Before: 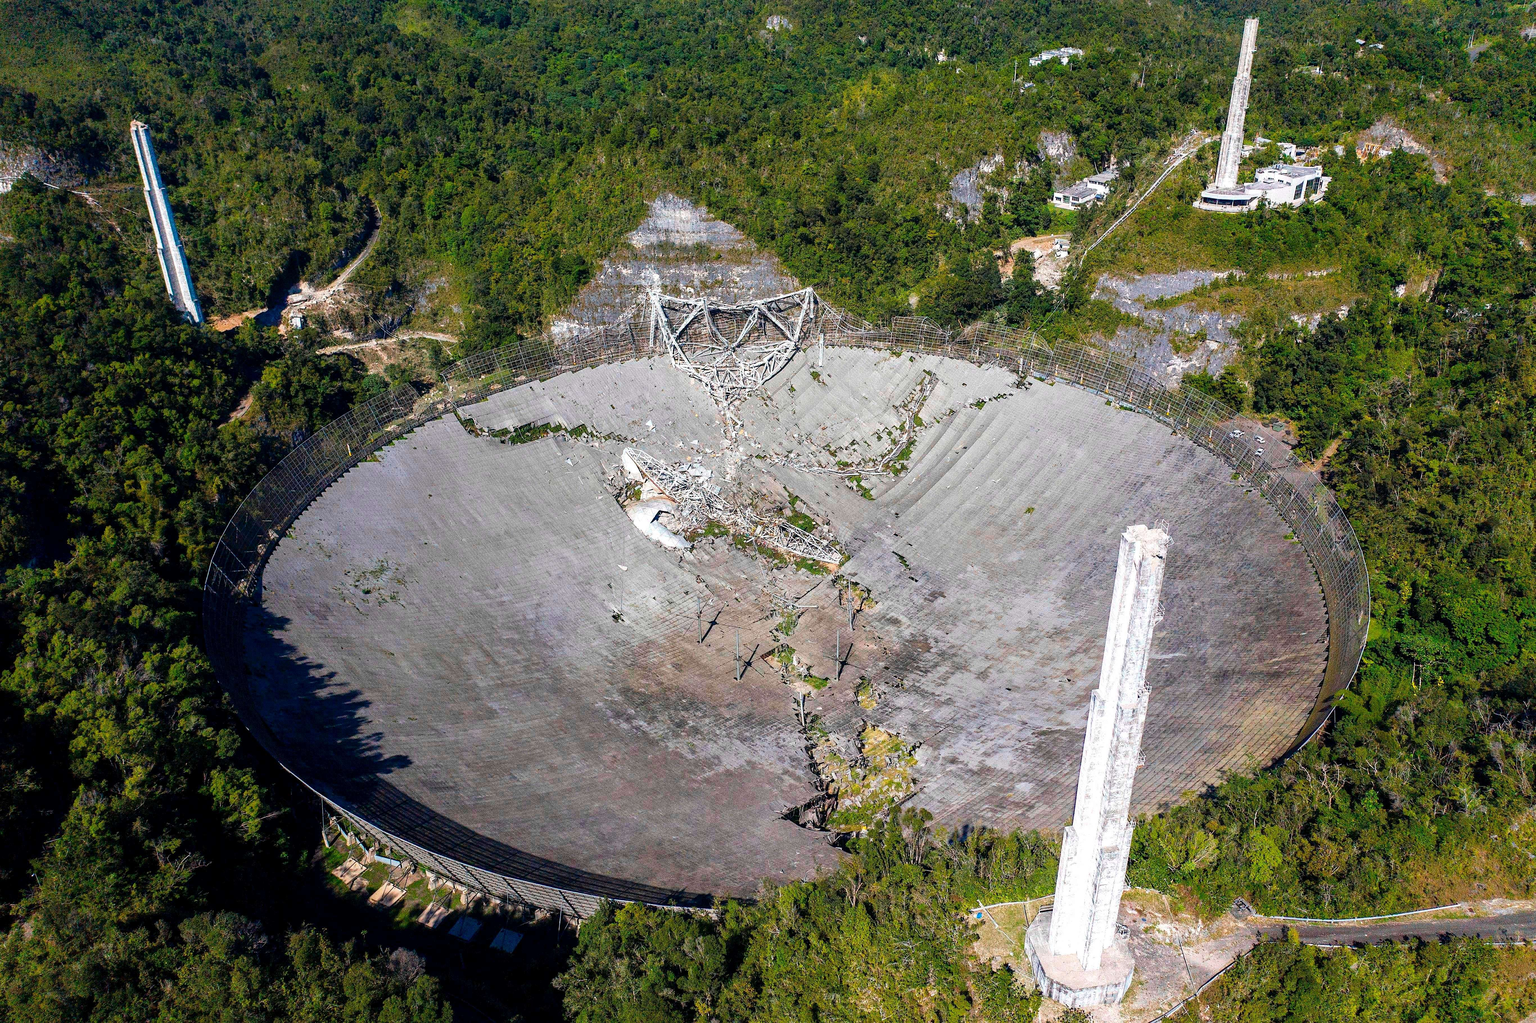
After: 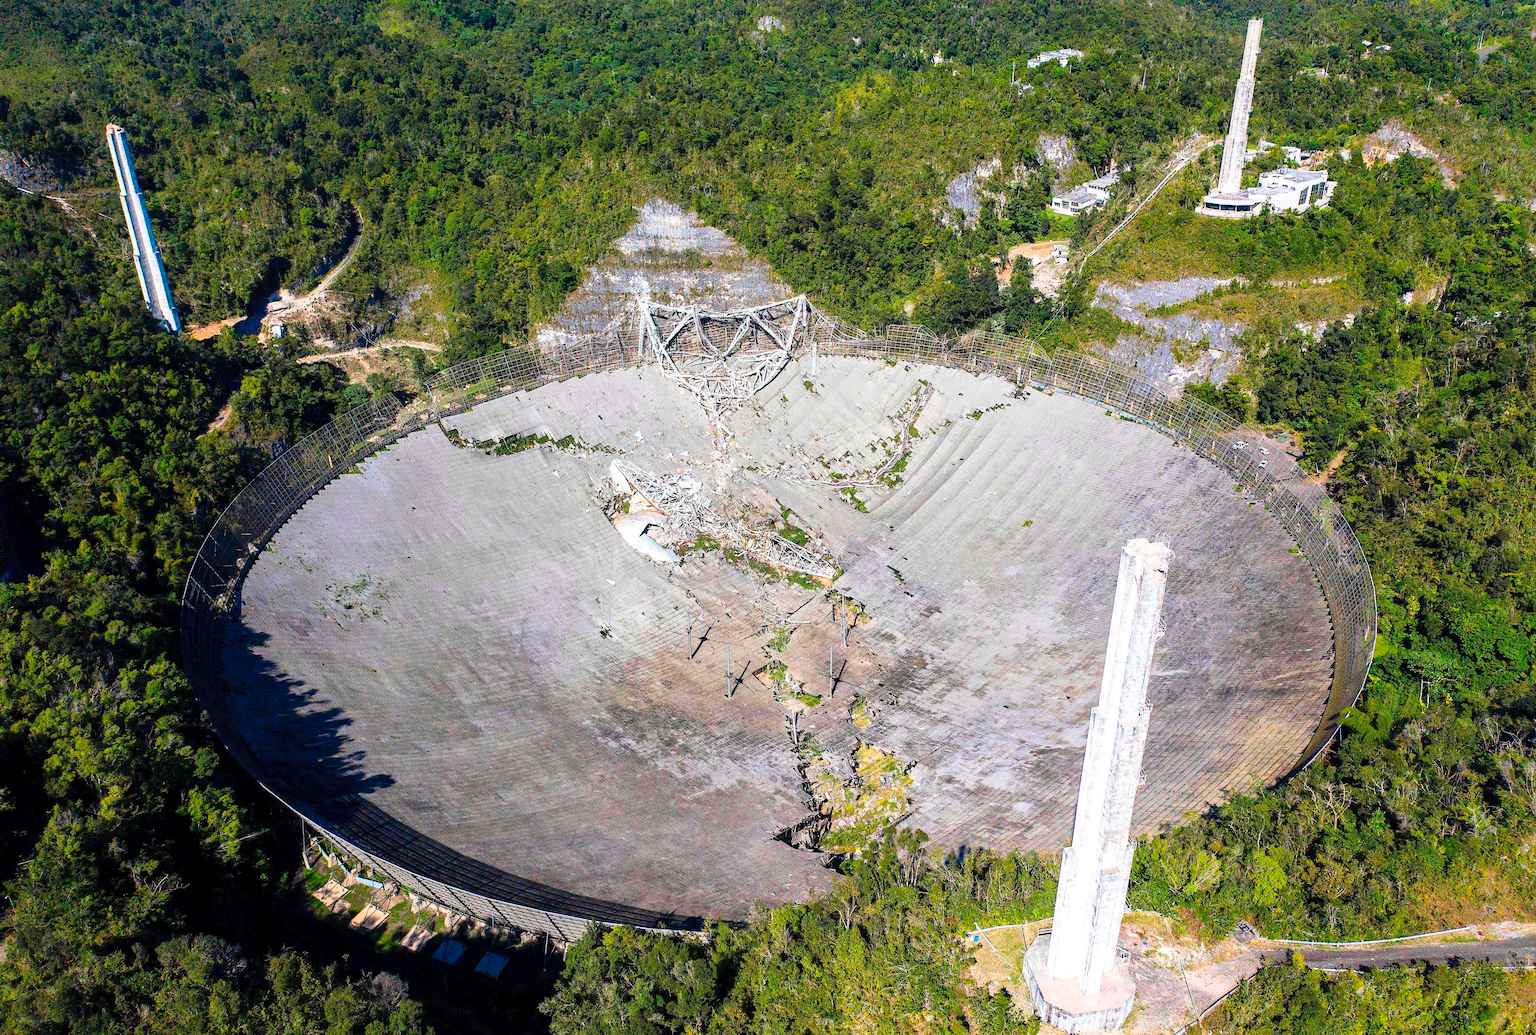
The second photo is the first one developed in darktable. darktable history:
contrast brightness saturation: contrast 0.2, brightness 0.16, saturation 0.22
crop and rotate: left 1.774%, right 0.633%, bottom 1.28%
